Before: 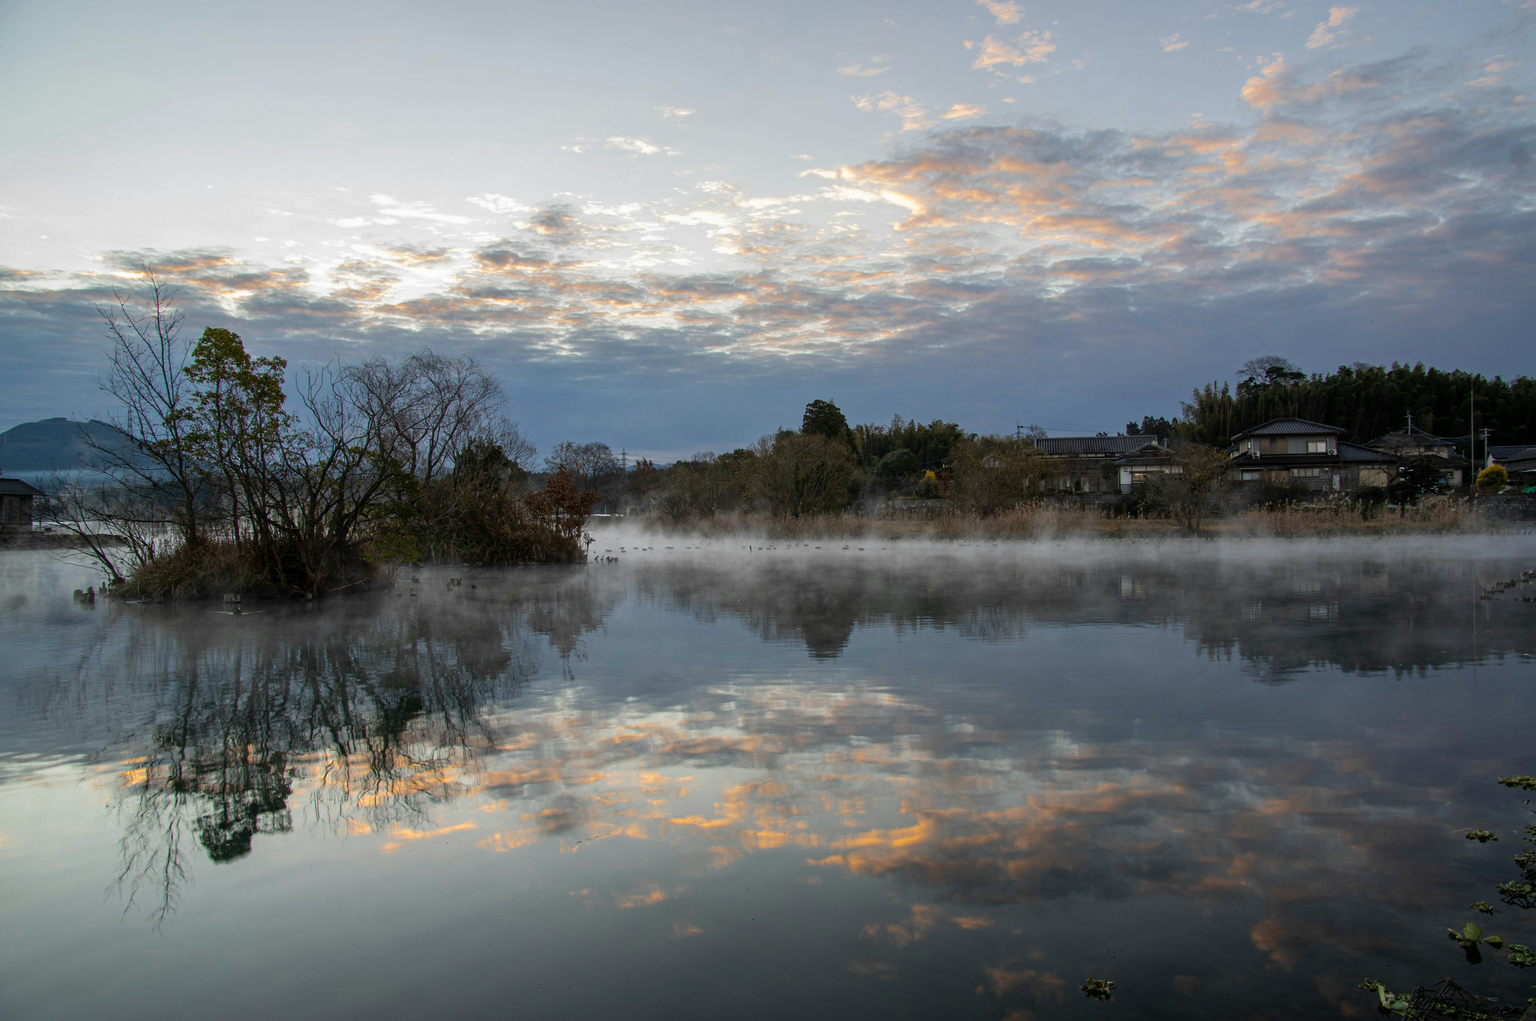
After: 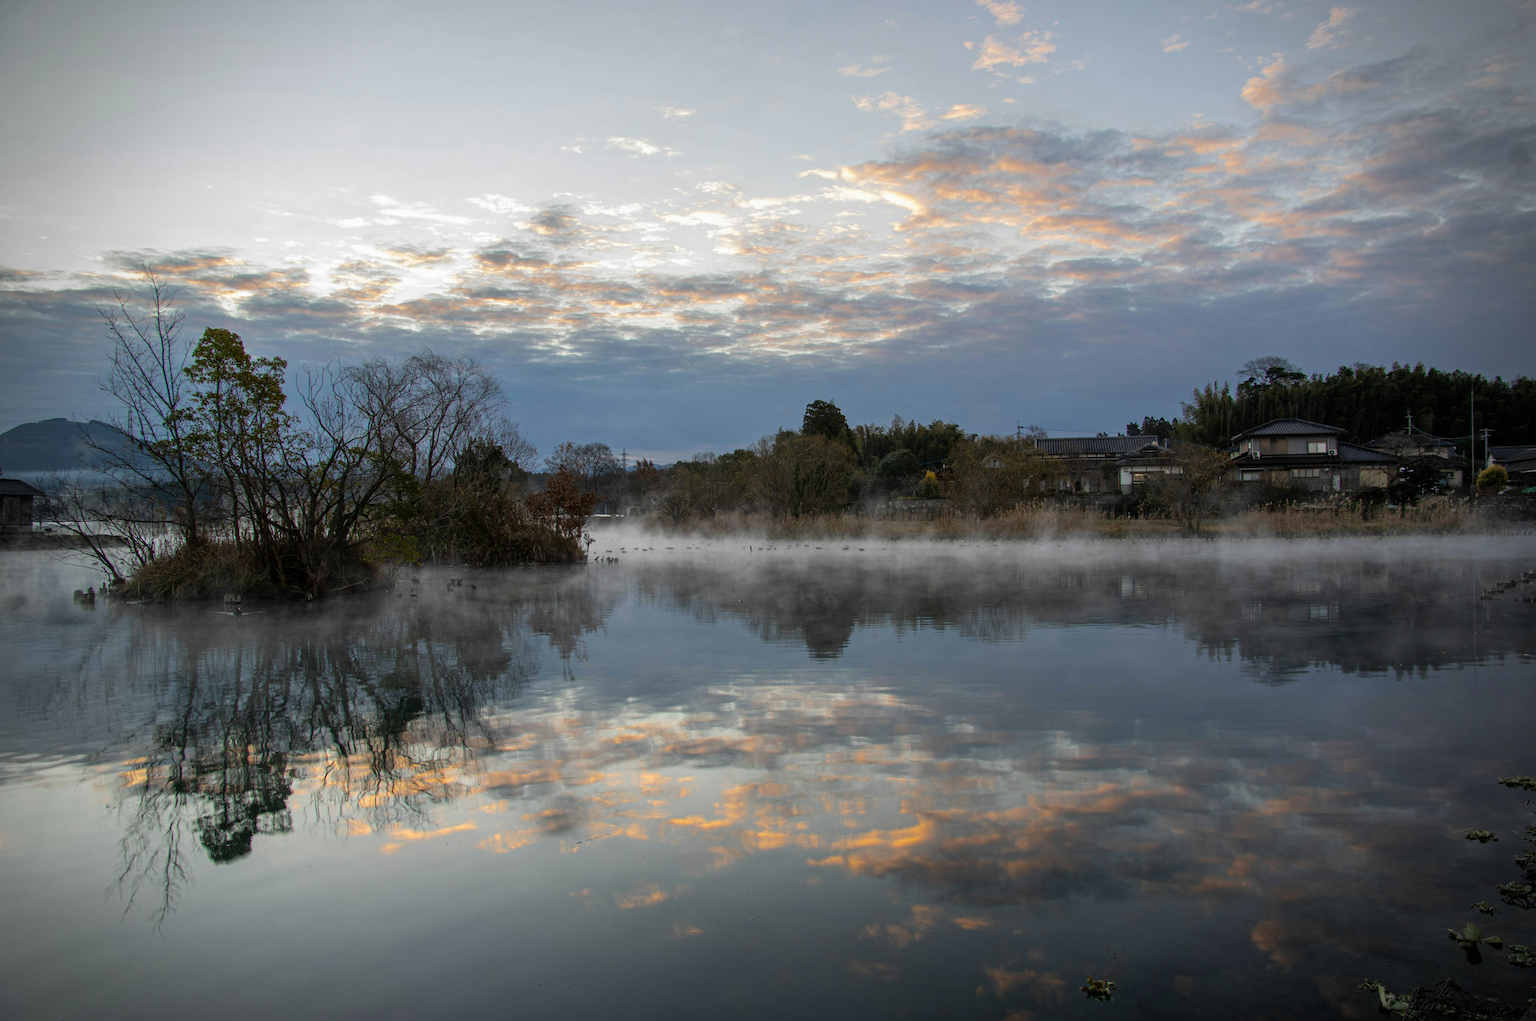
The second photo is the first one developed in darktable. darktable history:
exposure: compensate highlight preservation false
vignetting: fall-off start 71.85%, dithering 8-bit output
